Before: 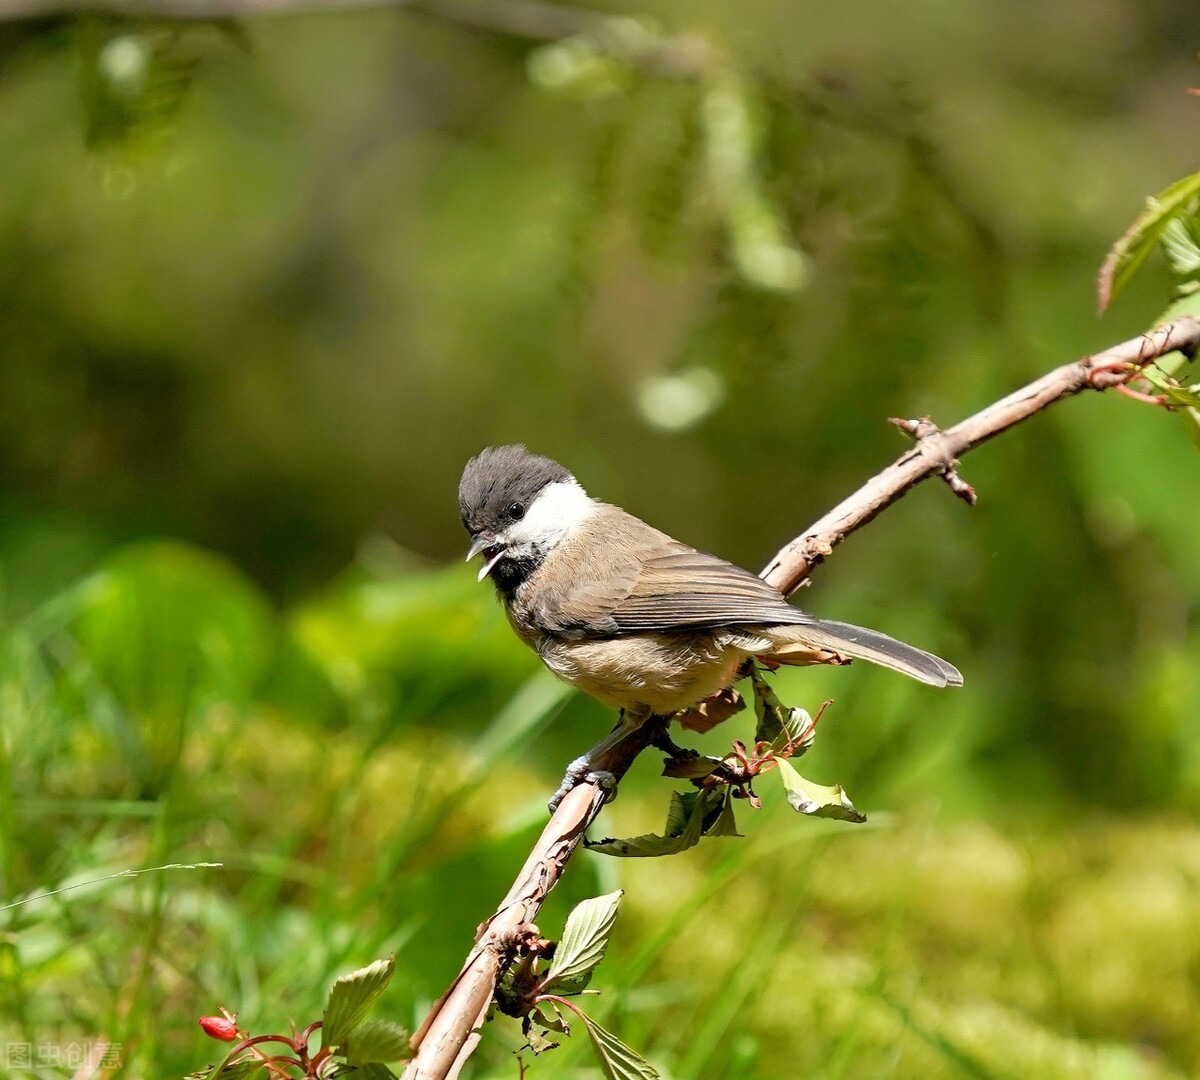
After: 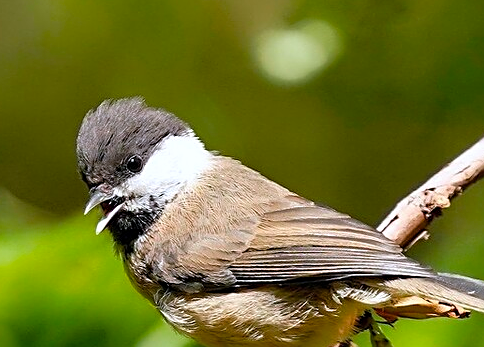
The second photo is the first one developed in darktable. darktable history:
sharpen: on, module defaults
color calibration: illuminant as shot in camera, x 0.358, y 0.373, temperature 4628.91 K, gamut compression 0.976
color balance rgb: perceptual saturation grading › global saturation 19.757%, global vibrance 20%
crop: left 31.836%, top 32.143%, right 27.825%, bottom 35.651%
